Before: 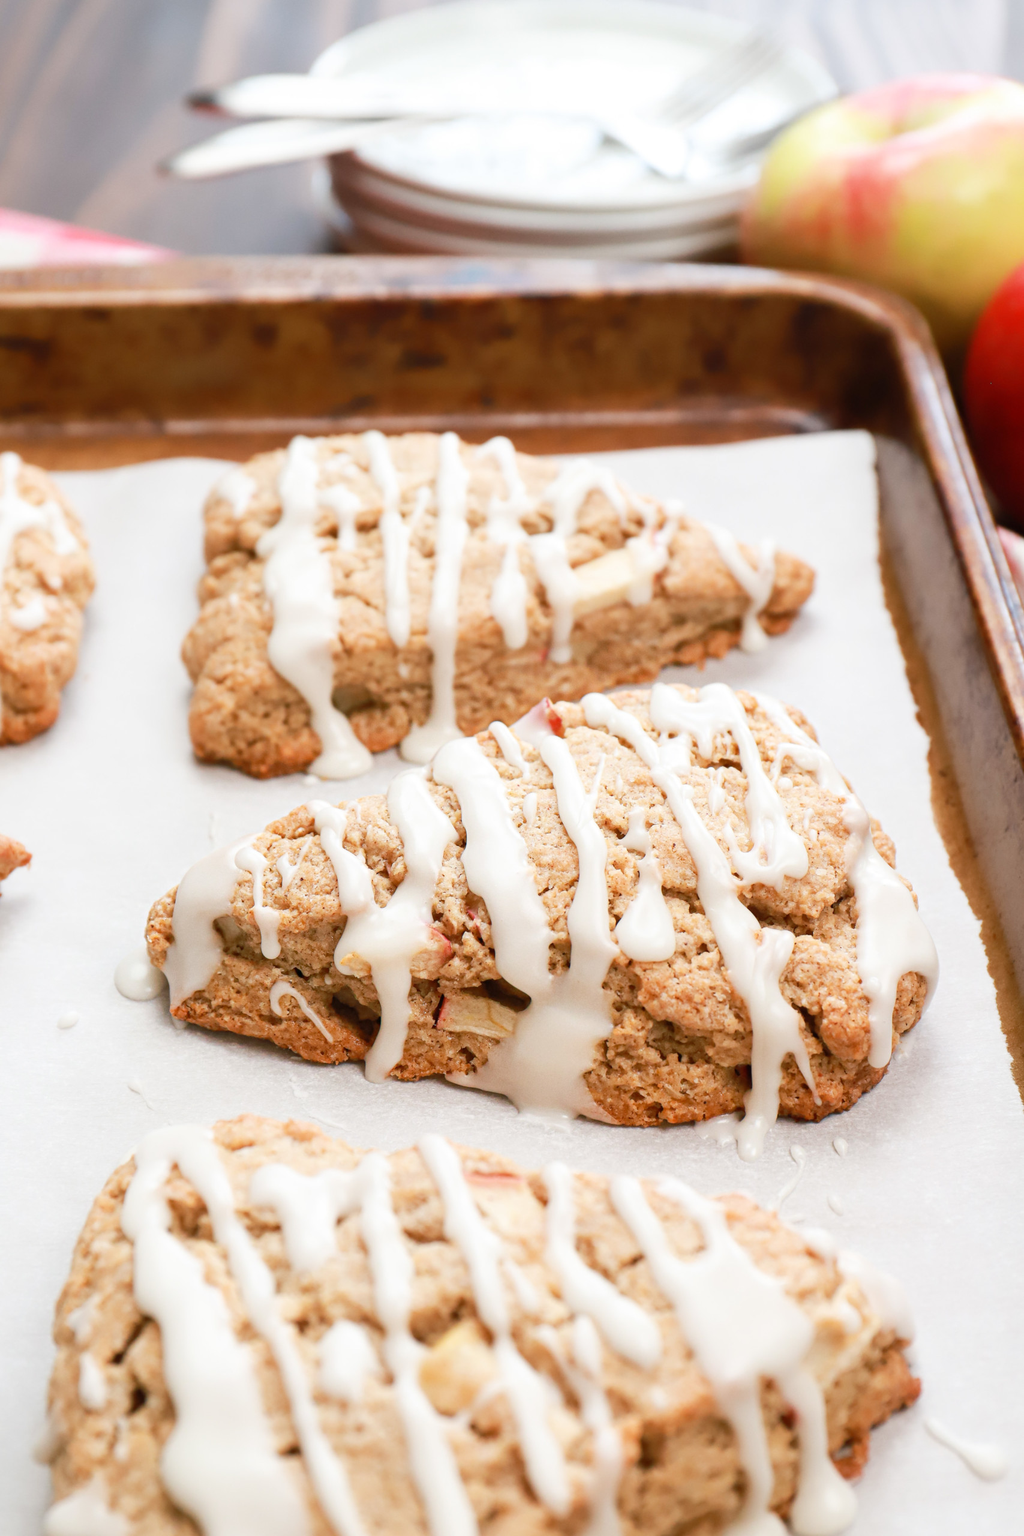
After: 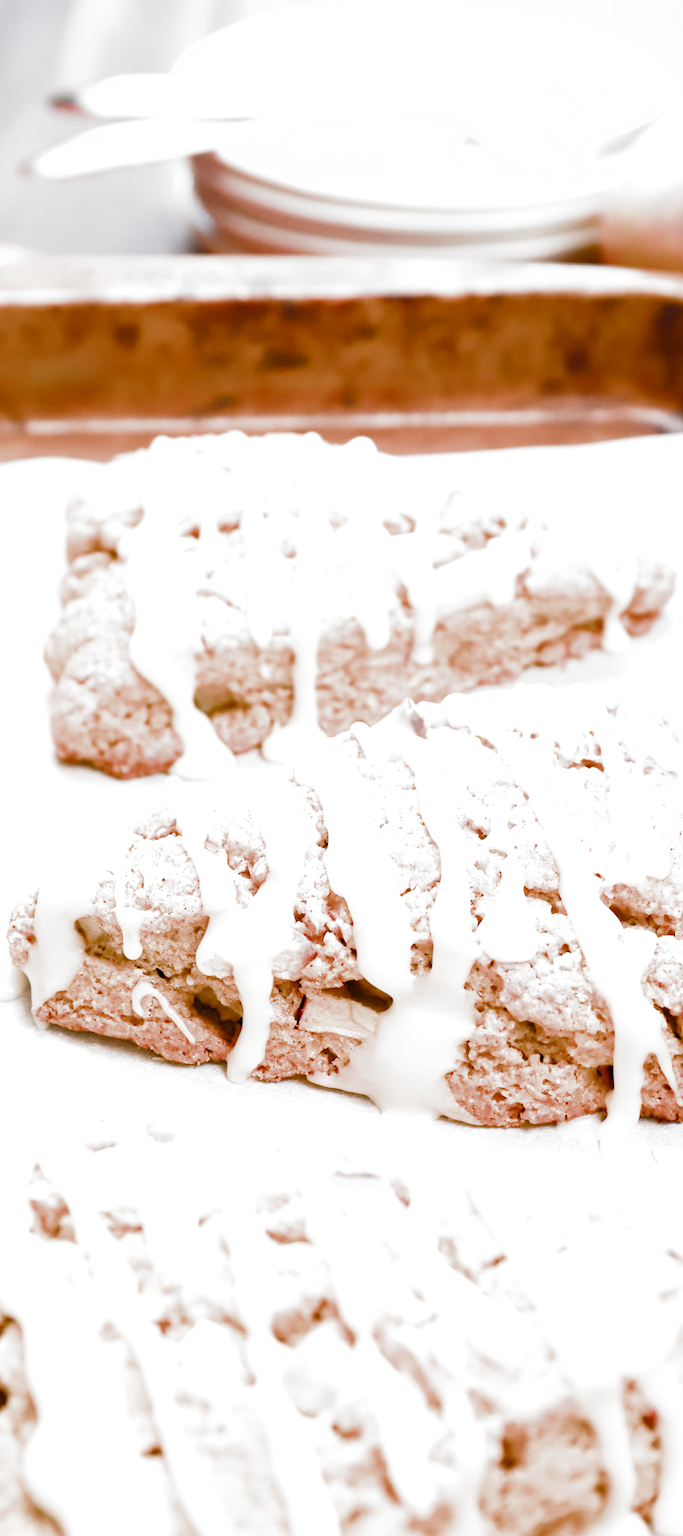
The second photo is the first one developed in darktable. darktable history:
exposure: black level correction 0.001, exposure 1.734 EV, compensate exposure bias true, compensate highlight preservation false
filmic rgb: black relative exposure -11.3 EV, white relative exposure 3.26 EV, hardness 6.7, add noise in highlights 0.001, color science v3 (2019), use custom middle-gray values true, contrast in highlights soft
crop and rotate: left 13.533%, right 19.766%
color balance rgb: perceptual saturation grading › global saturation 25.505%, perceptual saturation grading › highlights -50.371%, perceptual saturation grading › shadows 30.791%
